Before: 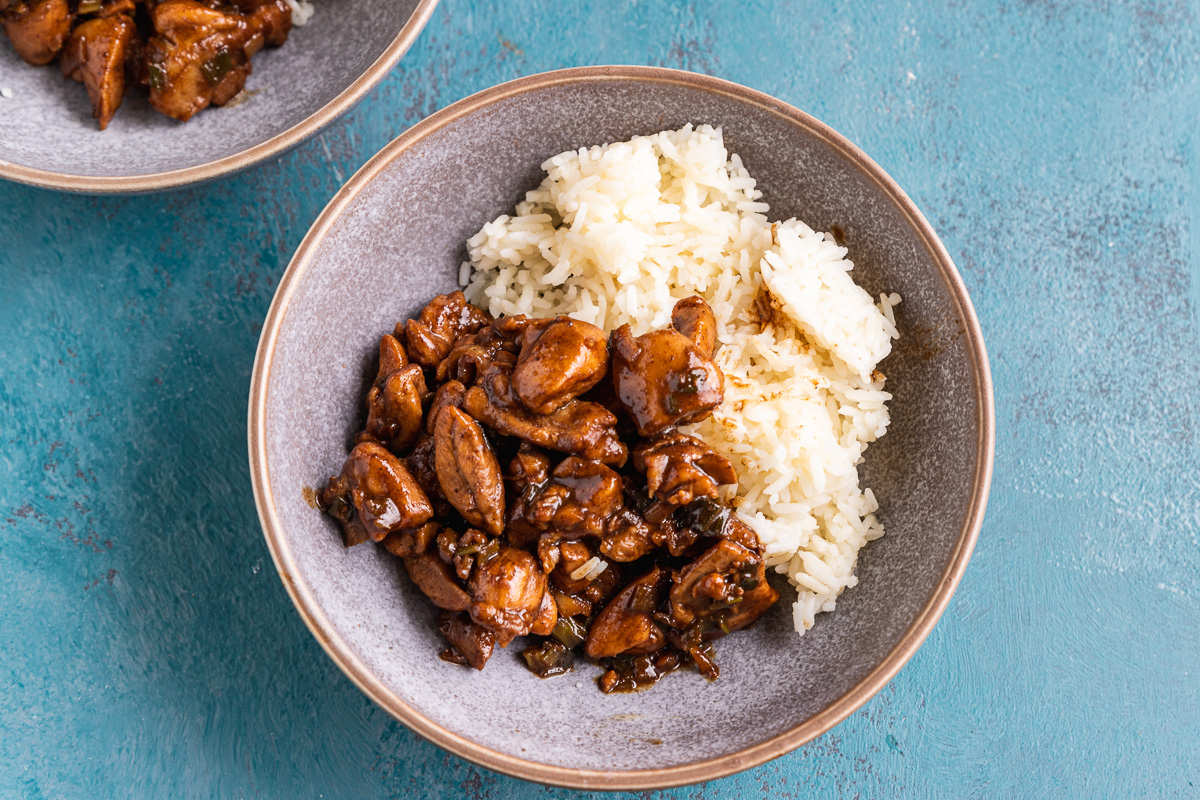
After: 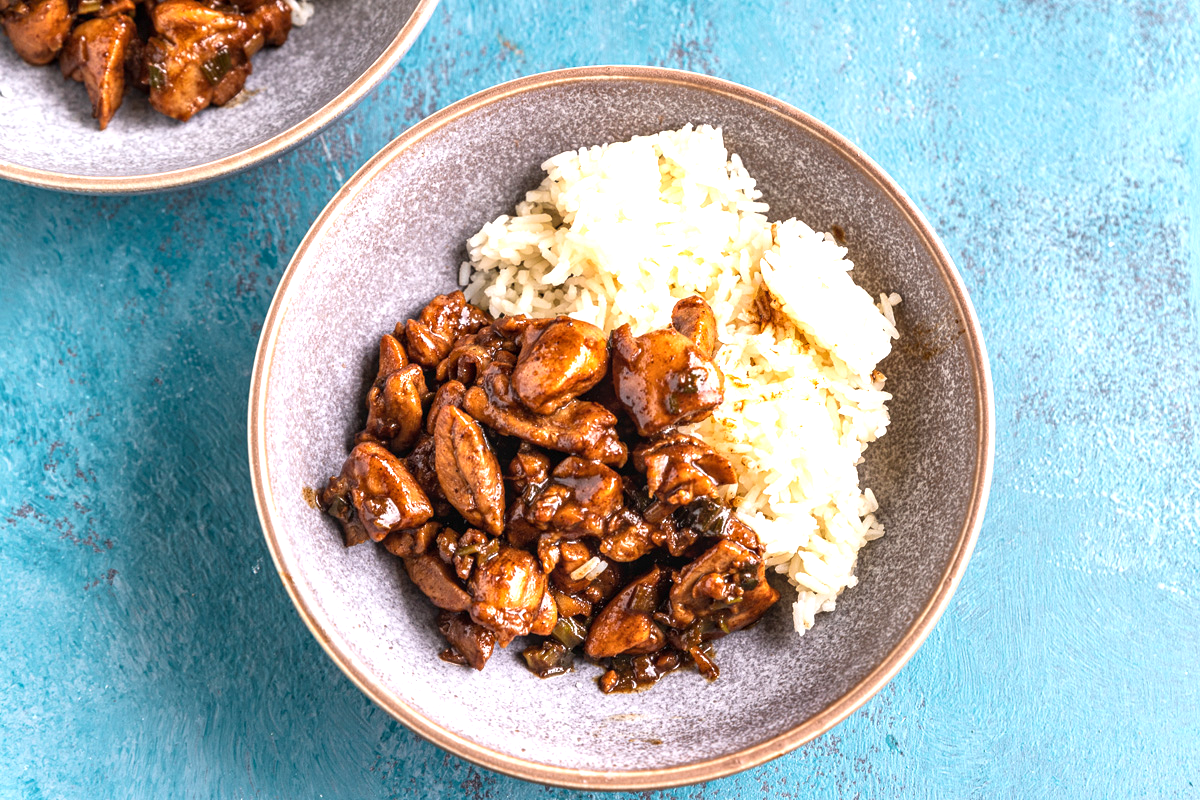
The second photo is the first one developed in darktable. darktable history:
exposure: exposure 0.77 EV, compensate highlight preservation false
local contrast: on, module defaults
